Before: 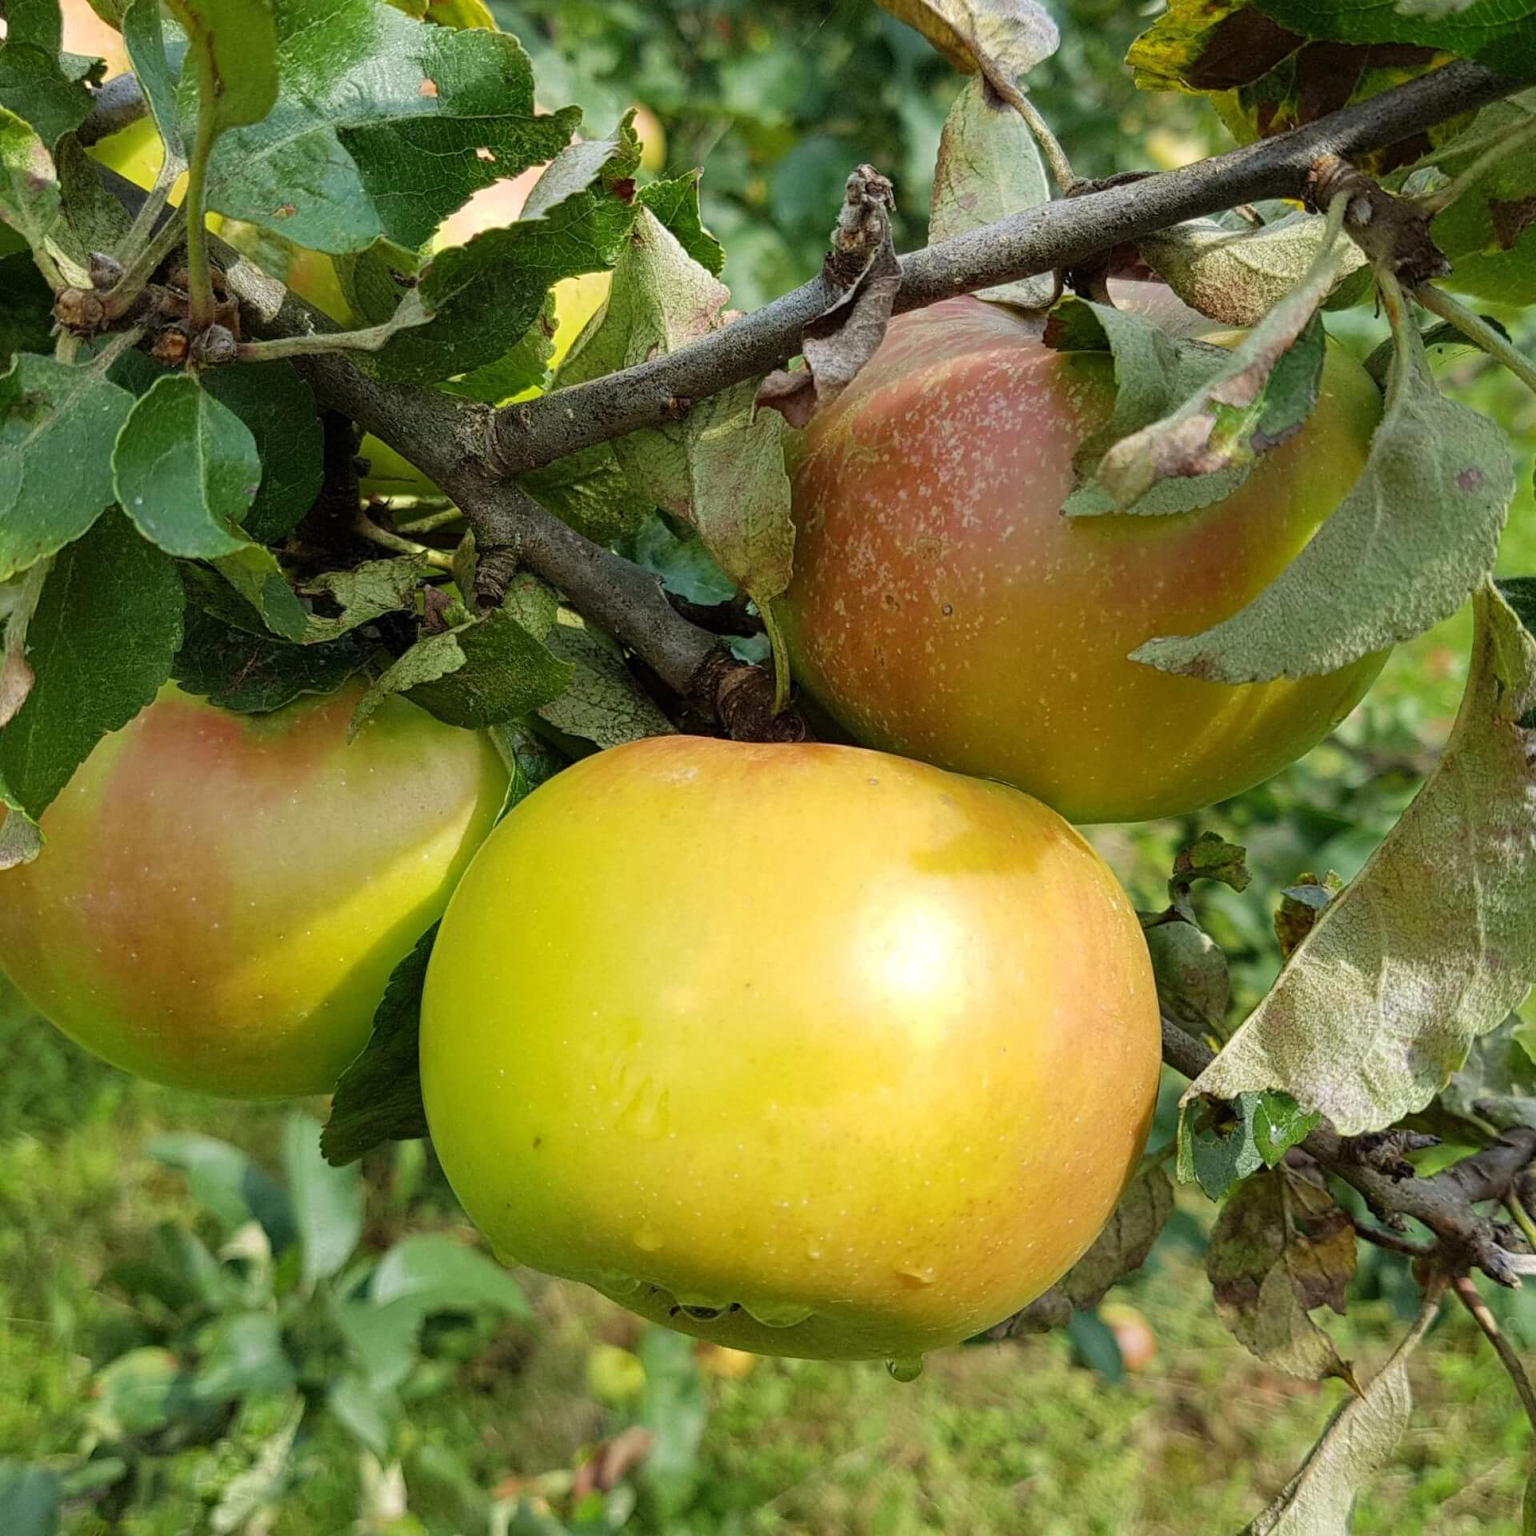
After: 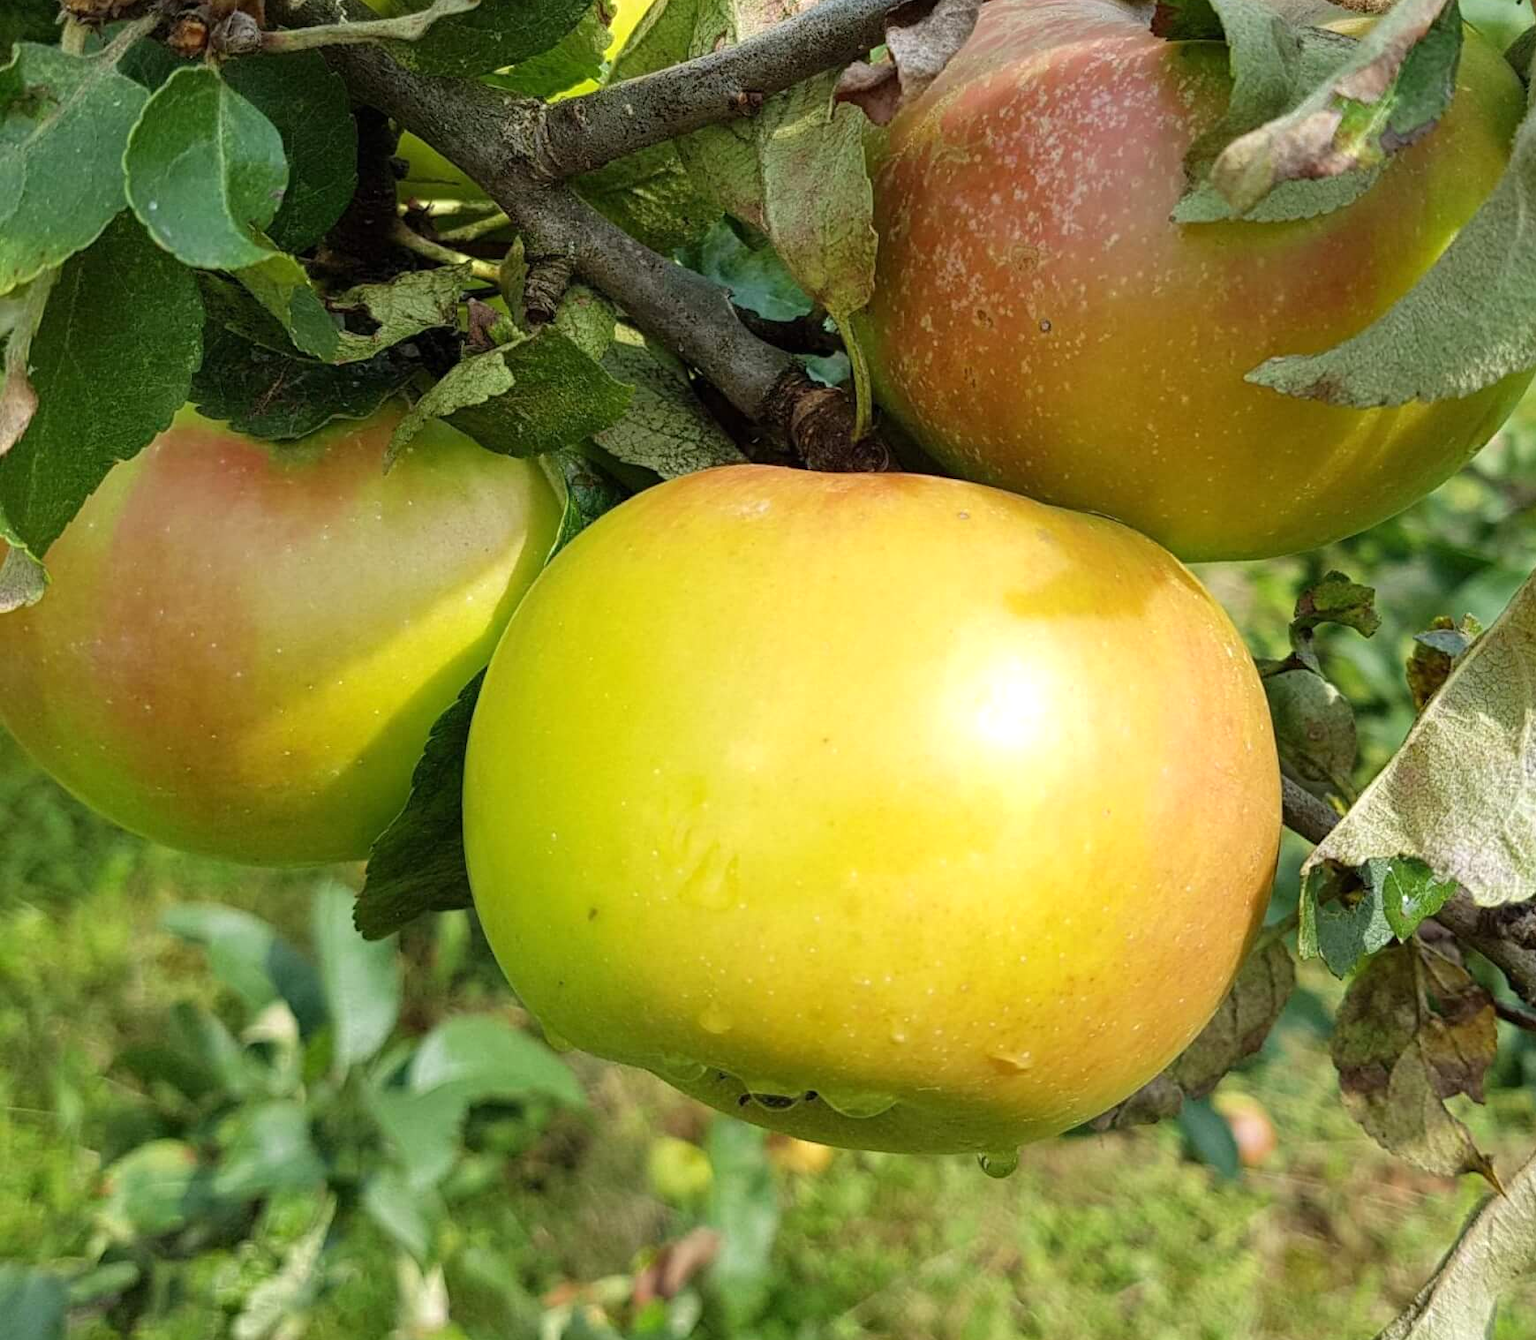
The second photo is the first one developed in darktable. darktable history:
crop: top 20.5%, right 9.337%, bottom 0.338%
exposure: exposure 0.201 EV, compensate highlight preservation false
